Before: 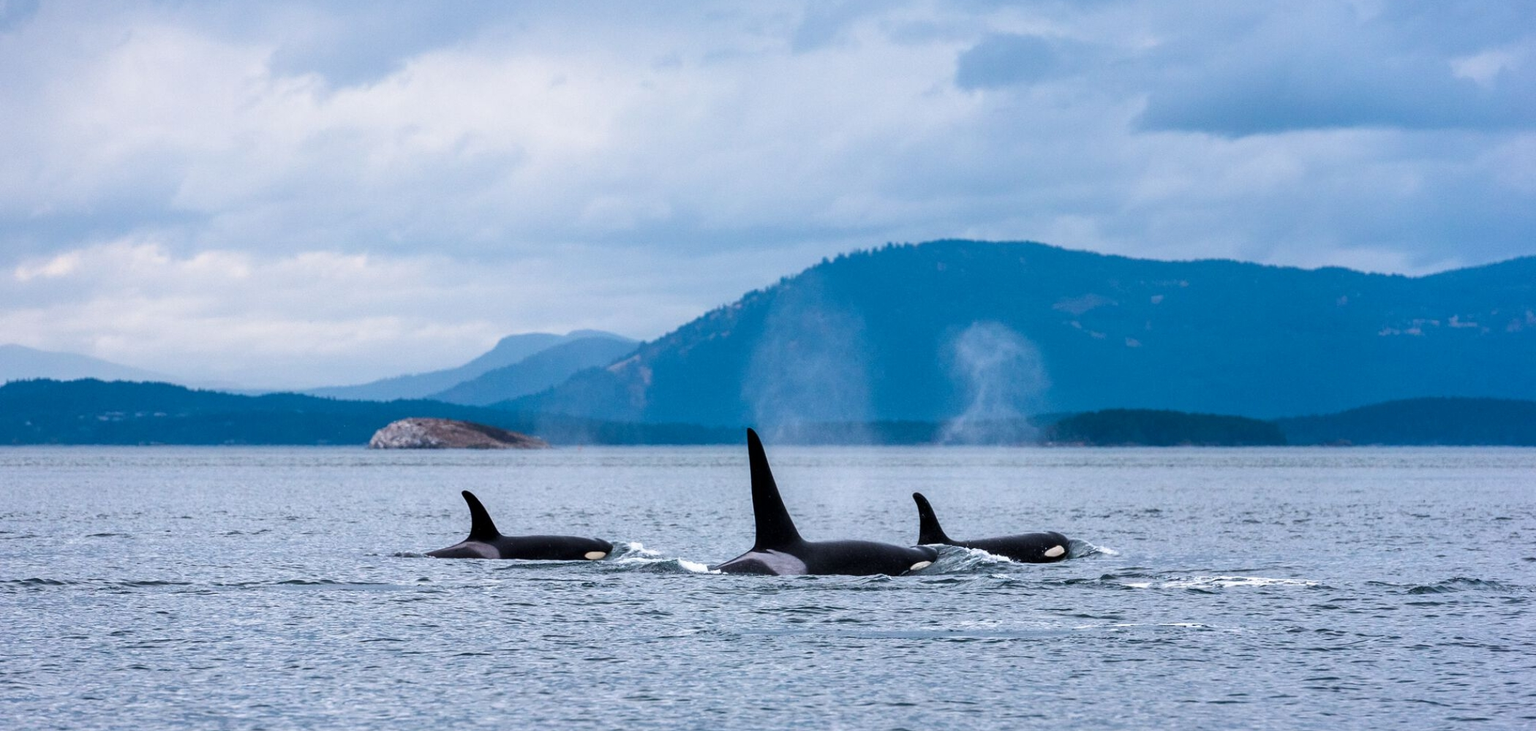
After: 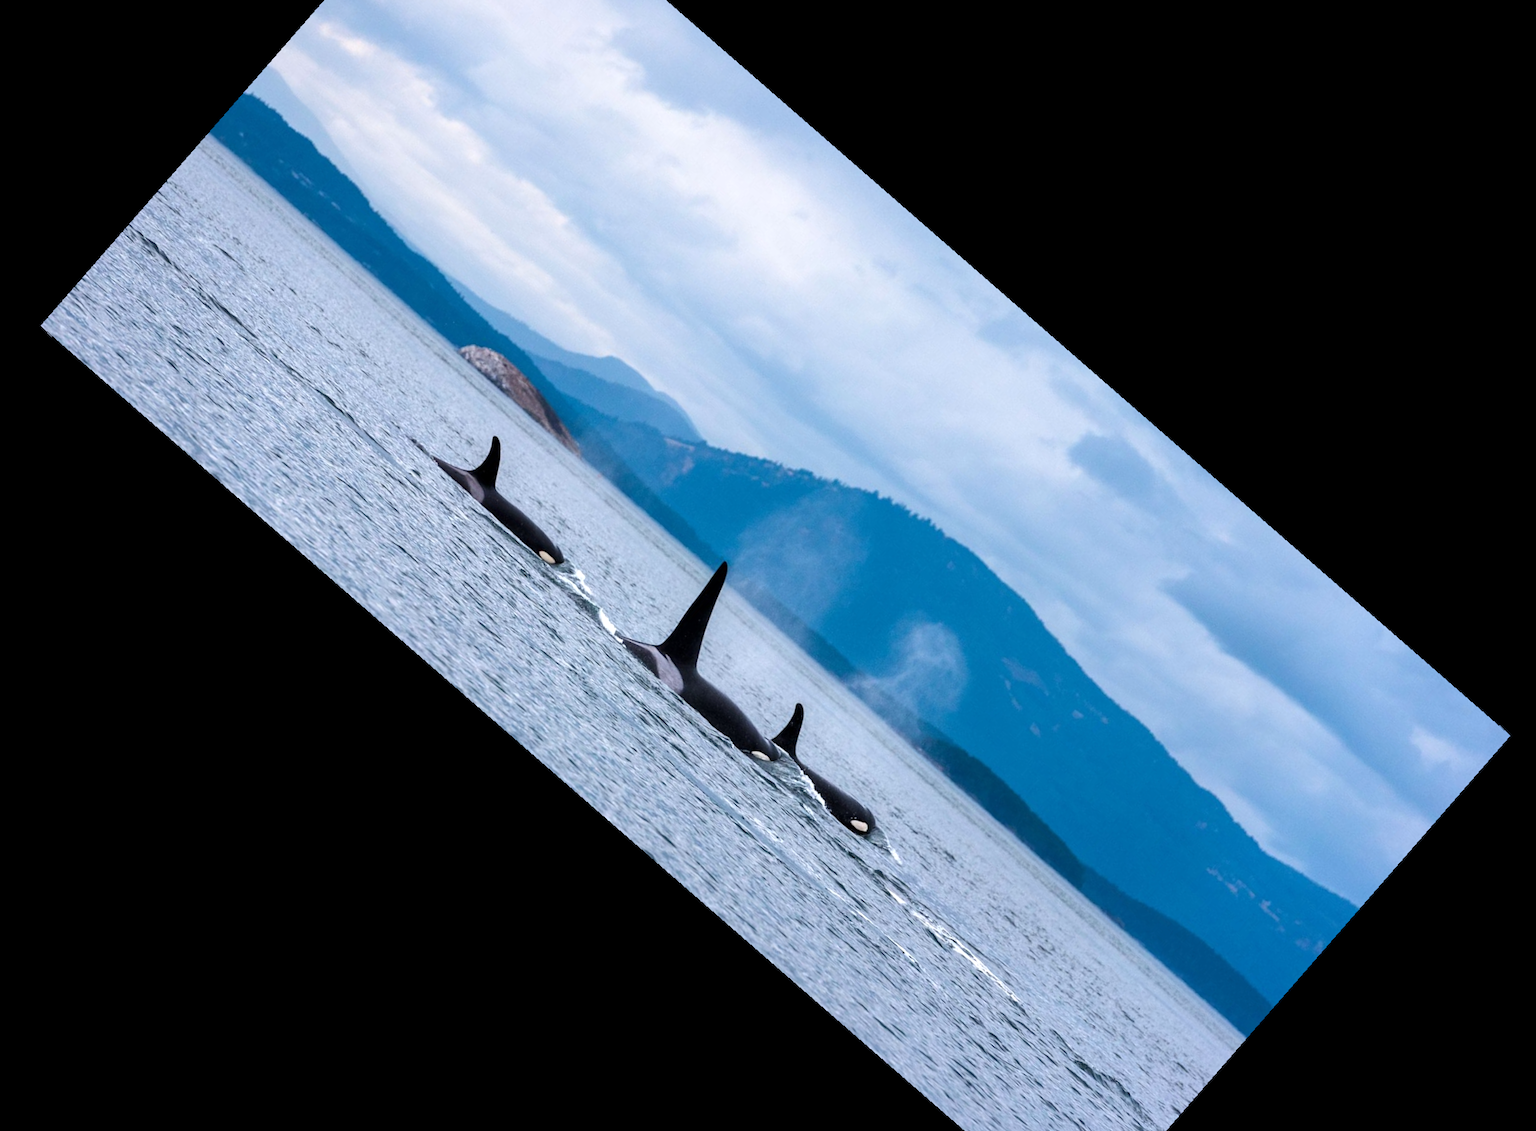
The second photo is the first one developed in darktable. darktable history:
crop and rotate: angle -46.26°, top 16.234%, right 0.912%, bottom 11.704%
exposure: exposure 0.2 EV, compensate highlight preservation false
rotate and perspective: rotation -5.2°, automatic cropping off
